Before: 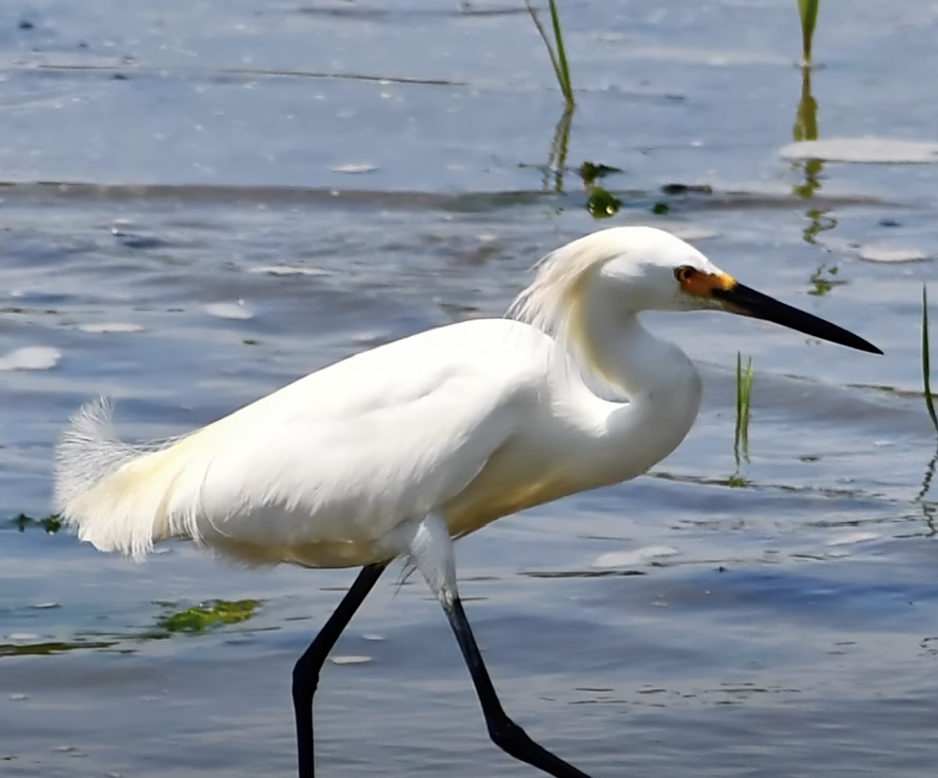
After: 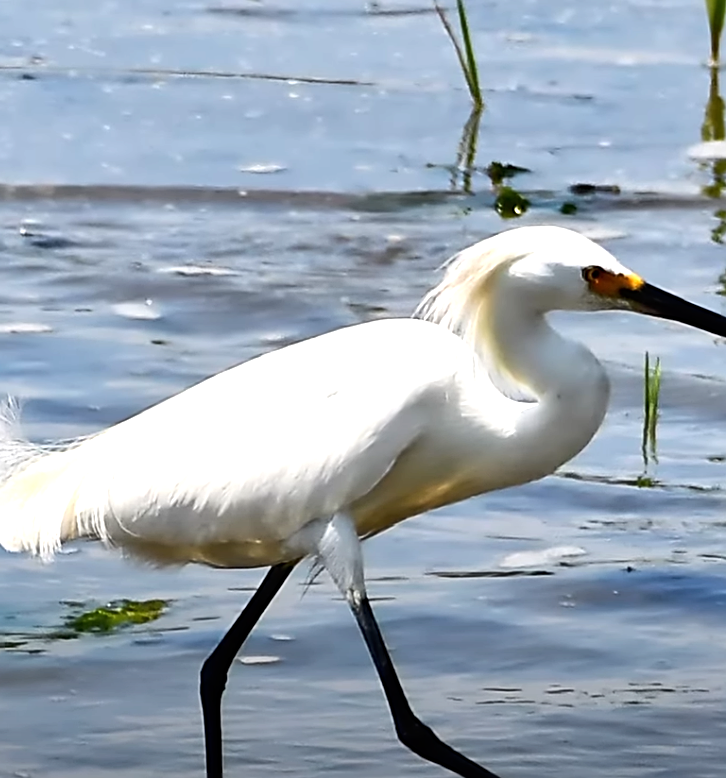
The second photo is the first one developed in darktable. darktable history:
tone equalizer: -8 EV -0.75 EV, -7 EV -0.7 EV, -6 EV -0.6 EV, -5 EV -0.4 EV, -3 EV 0.4 EV, -2 EV 0.6 EV, -1 EV 0.7 EV, +0 EV 0.75 EV, edges refinement/feathering 500, mask exposure compensation -1.57 EV, preserve details no
crop: left 9.88%, right 12.664%
sharpen: on, module defaults
